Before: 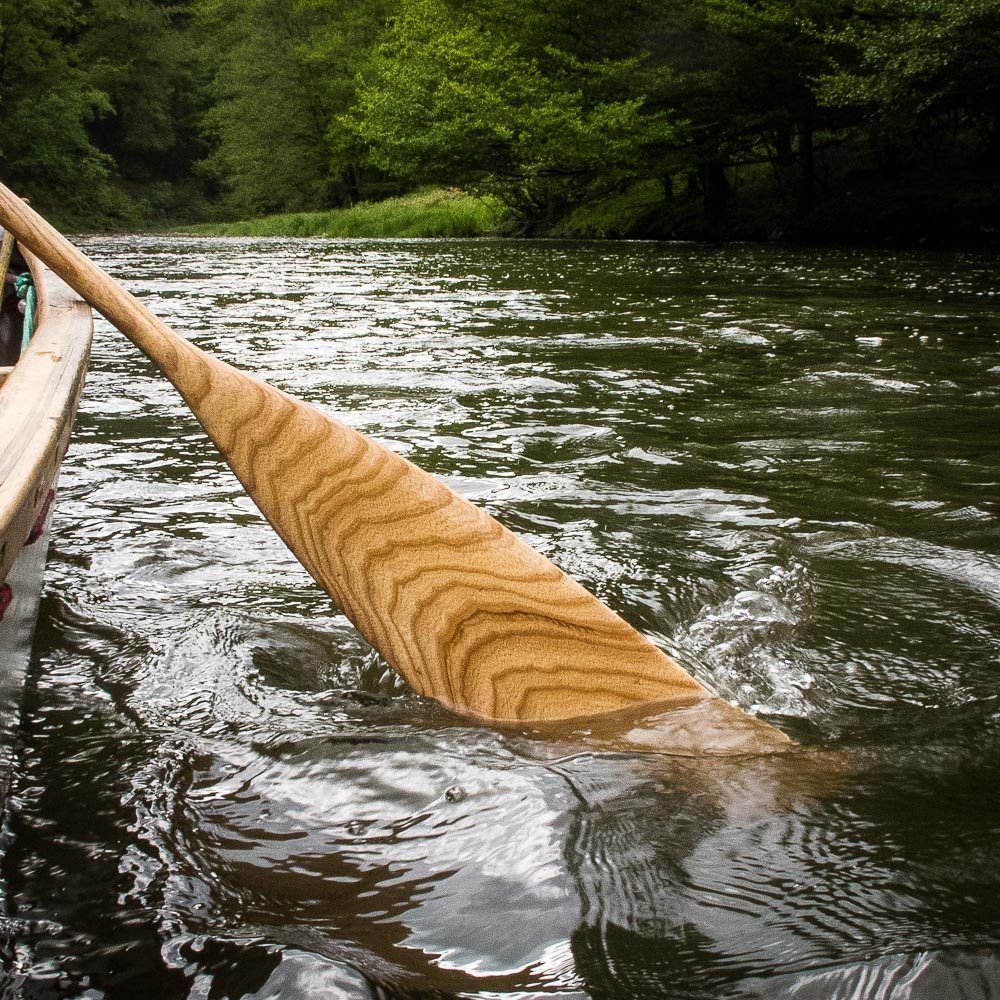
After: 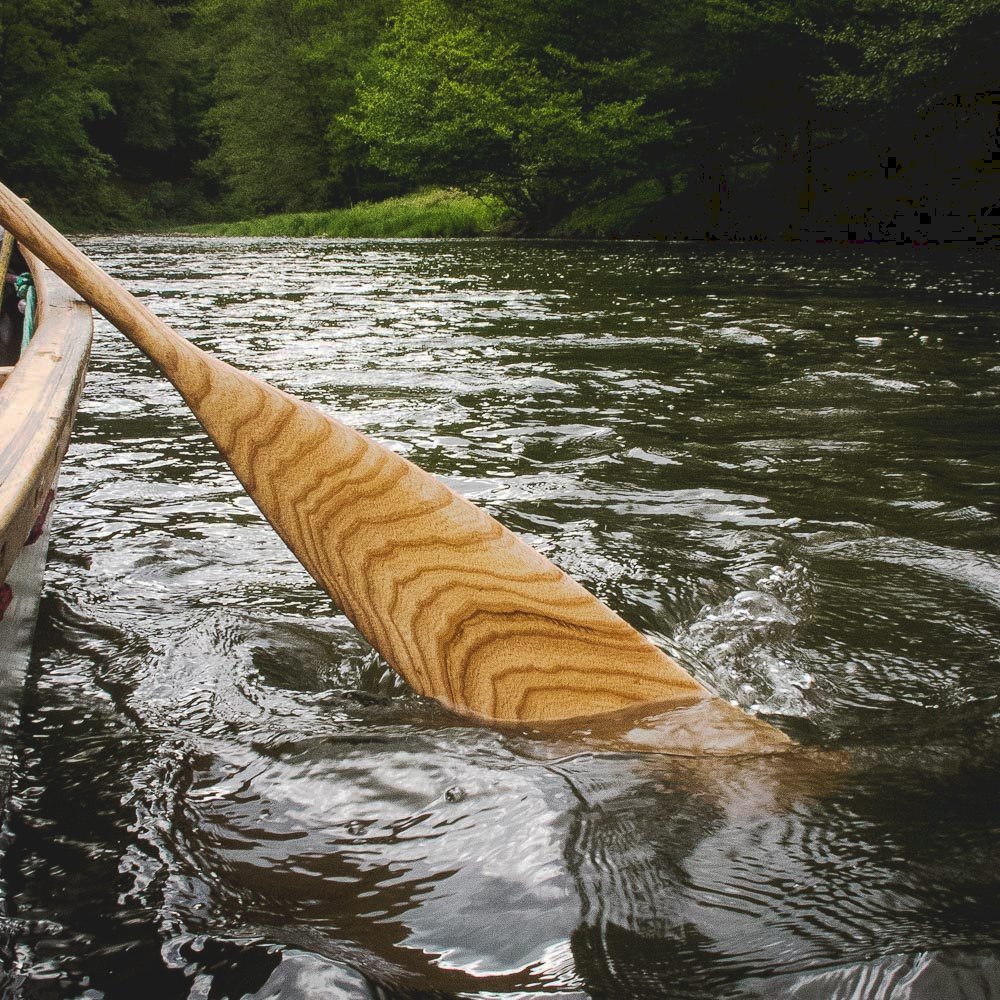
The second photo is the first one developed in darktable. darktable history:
tone curve: curves: ch0 [(0, 0) (0.003, 0.096) (0.011, 0.096) (0.025, 0.098) (0.044, 0.099) (0.069, 0.106) (0.1, 0.128) (0.136, 0.153) (0.177, 0.186) (0.224, 0.218) (0.277, 0.265) (0.335, 0.316) (0.399, 0.374) (0.468, 0.445) (0.543, 0.526) (0.623, 0.605) (0.709, 0.681) (0.801, 0.758) (0.898, 0.819) (1, 1)], preserve colors none
color correction: highlights a* 0.003, highlights b* -0.283
